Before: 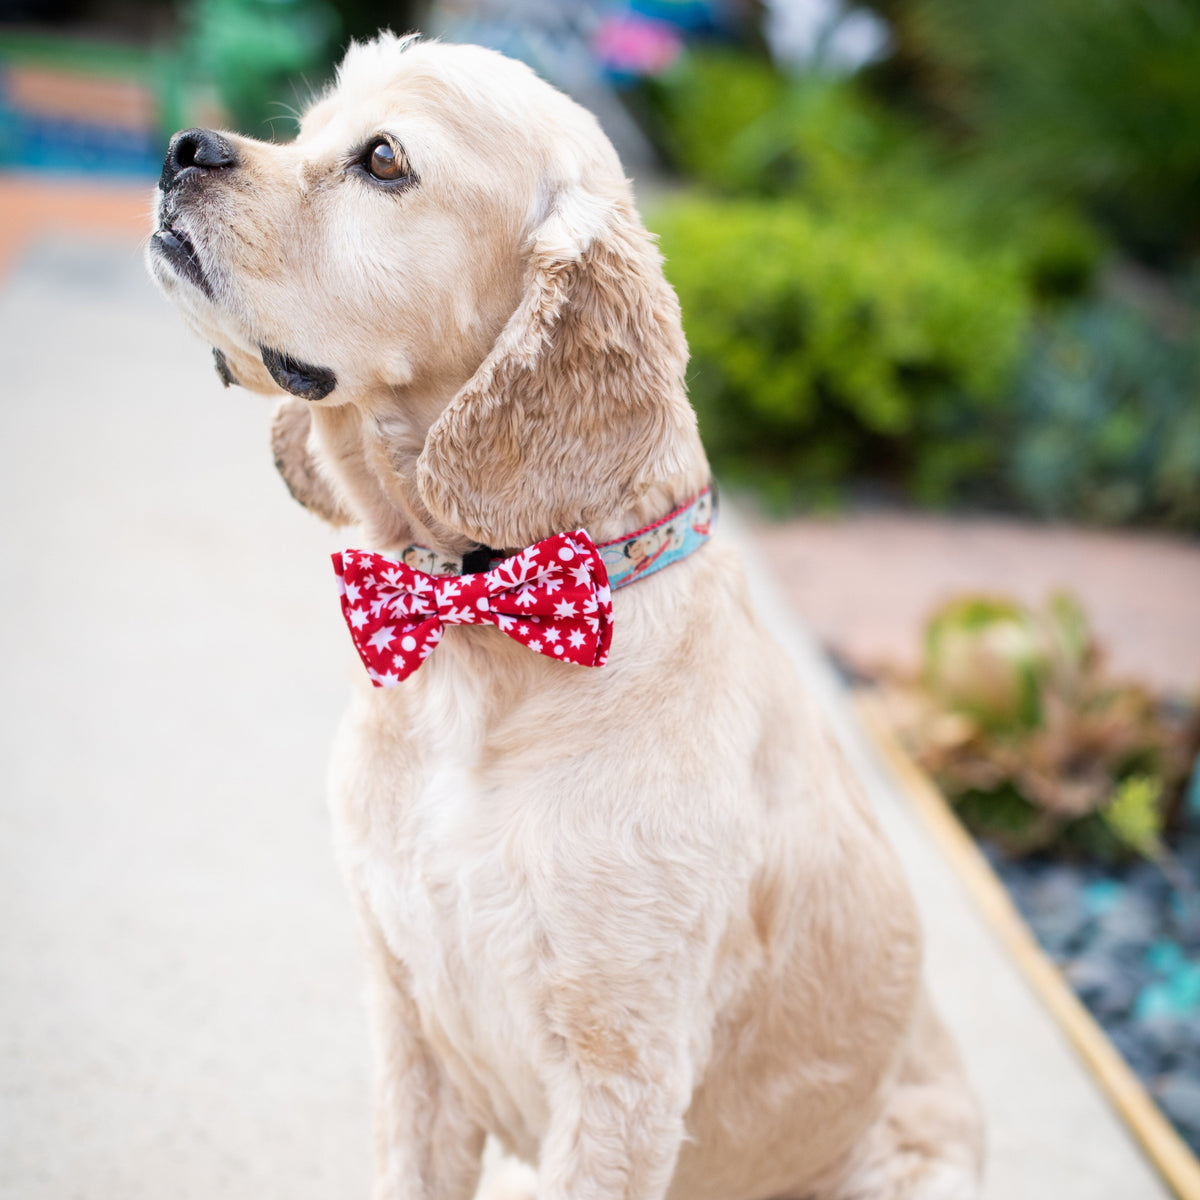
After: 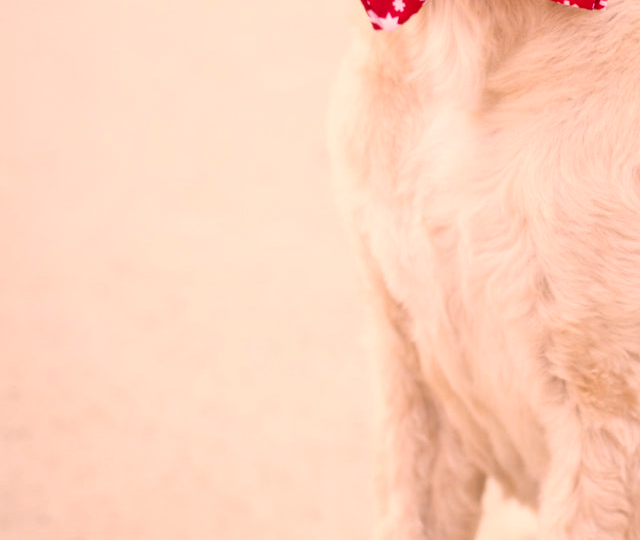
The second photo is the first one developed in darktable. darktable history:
color correction: highlights a* 17.88, highlights b* 18.79
crop and rotate: top 54.778%, right 46.61%, bottom 0.159%
